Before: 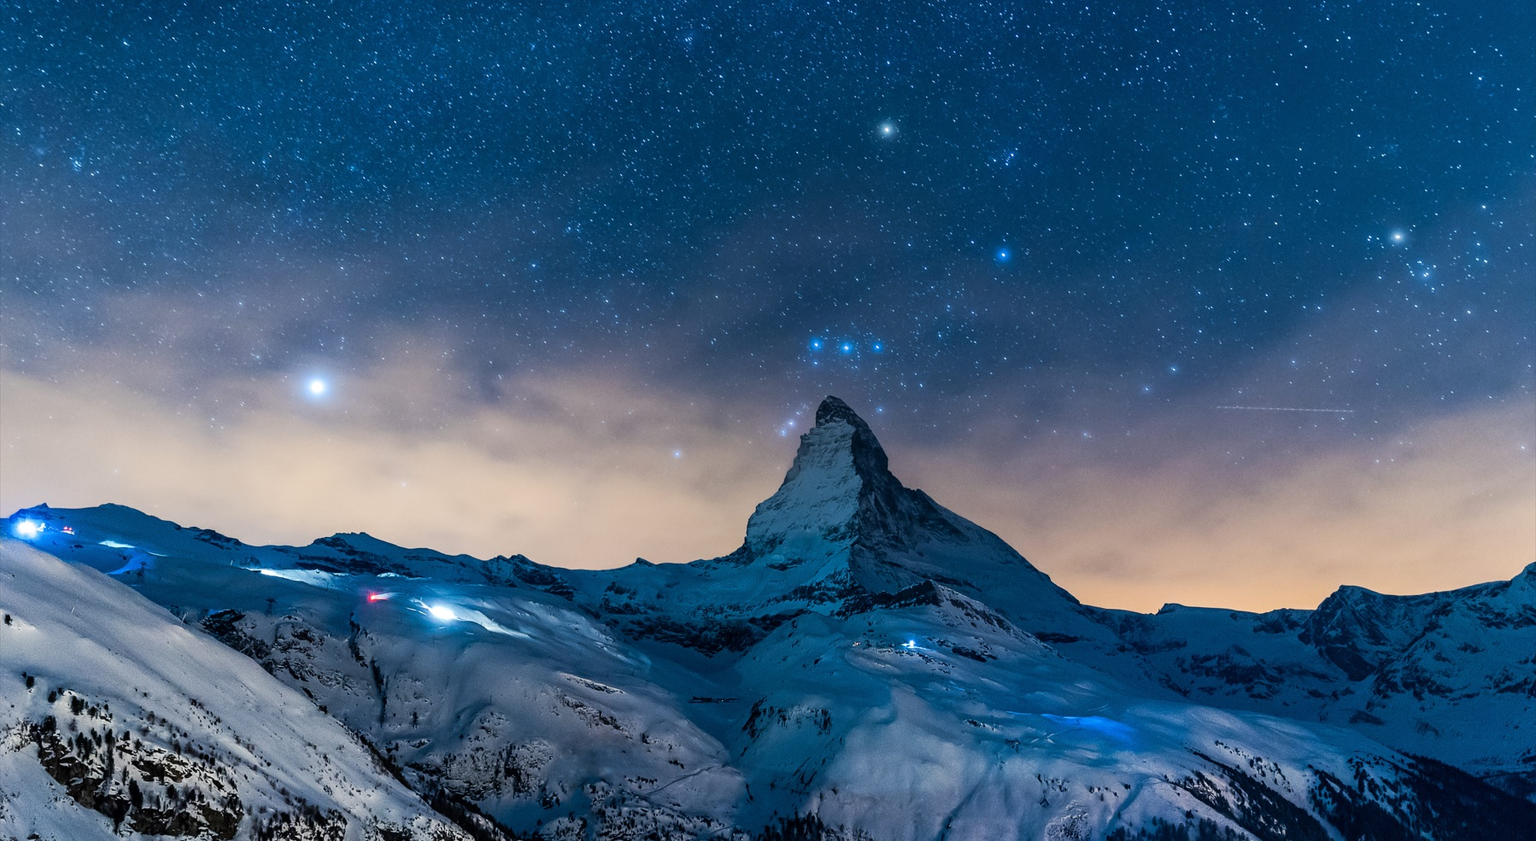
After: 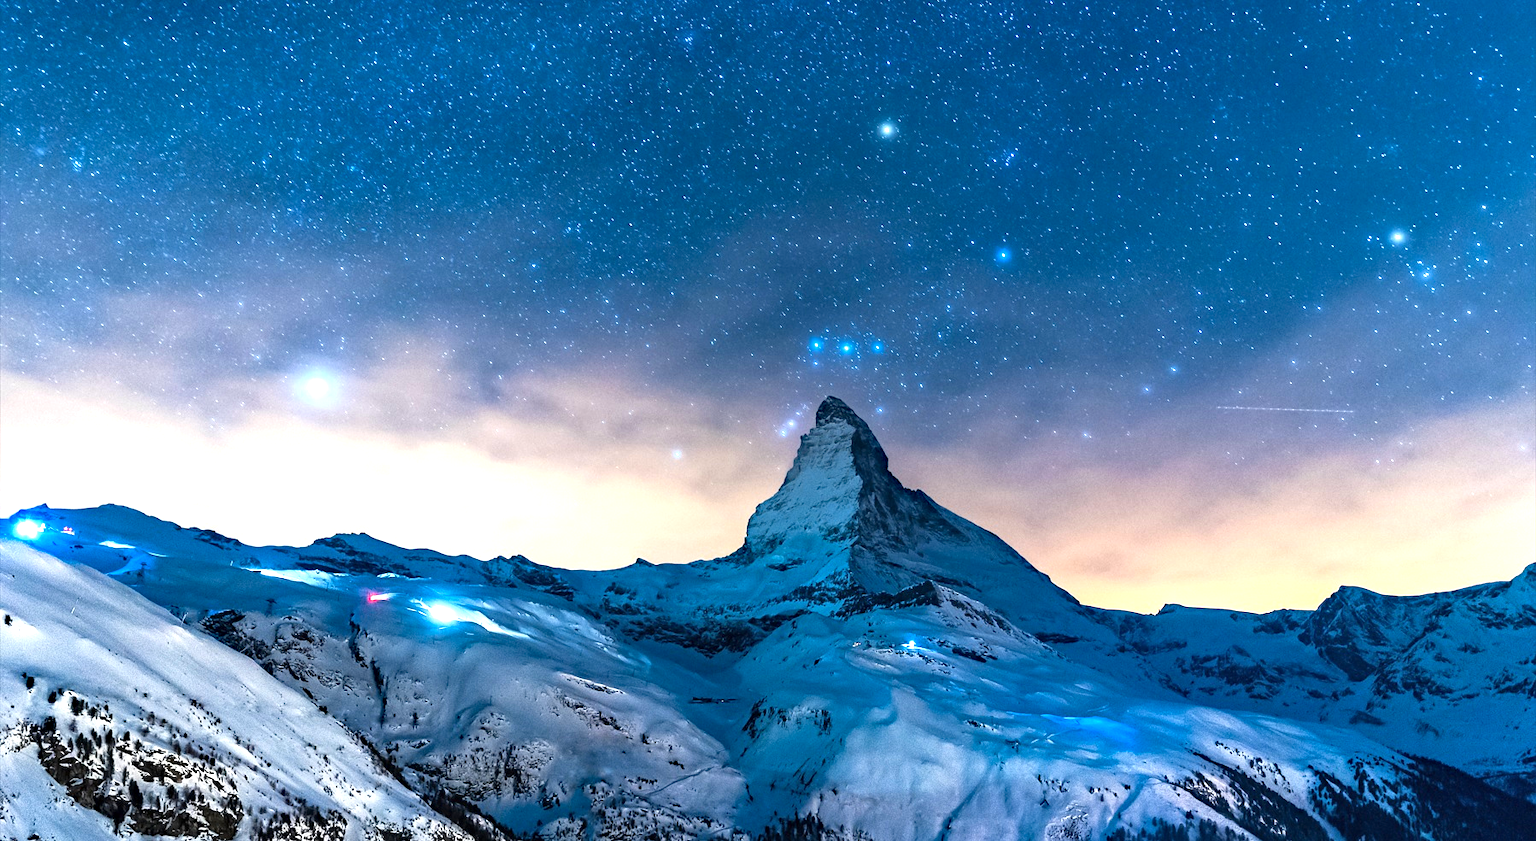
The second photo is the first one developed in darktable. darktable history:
exposure: black level correction 0, exposure 1.199 EV, compensate exposure bias true, compensate highlight preservation false
haze removal: compatibility mode true, adaptive false
